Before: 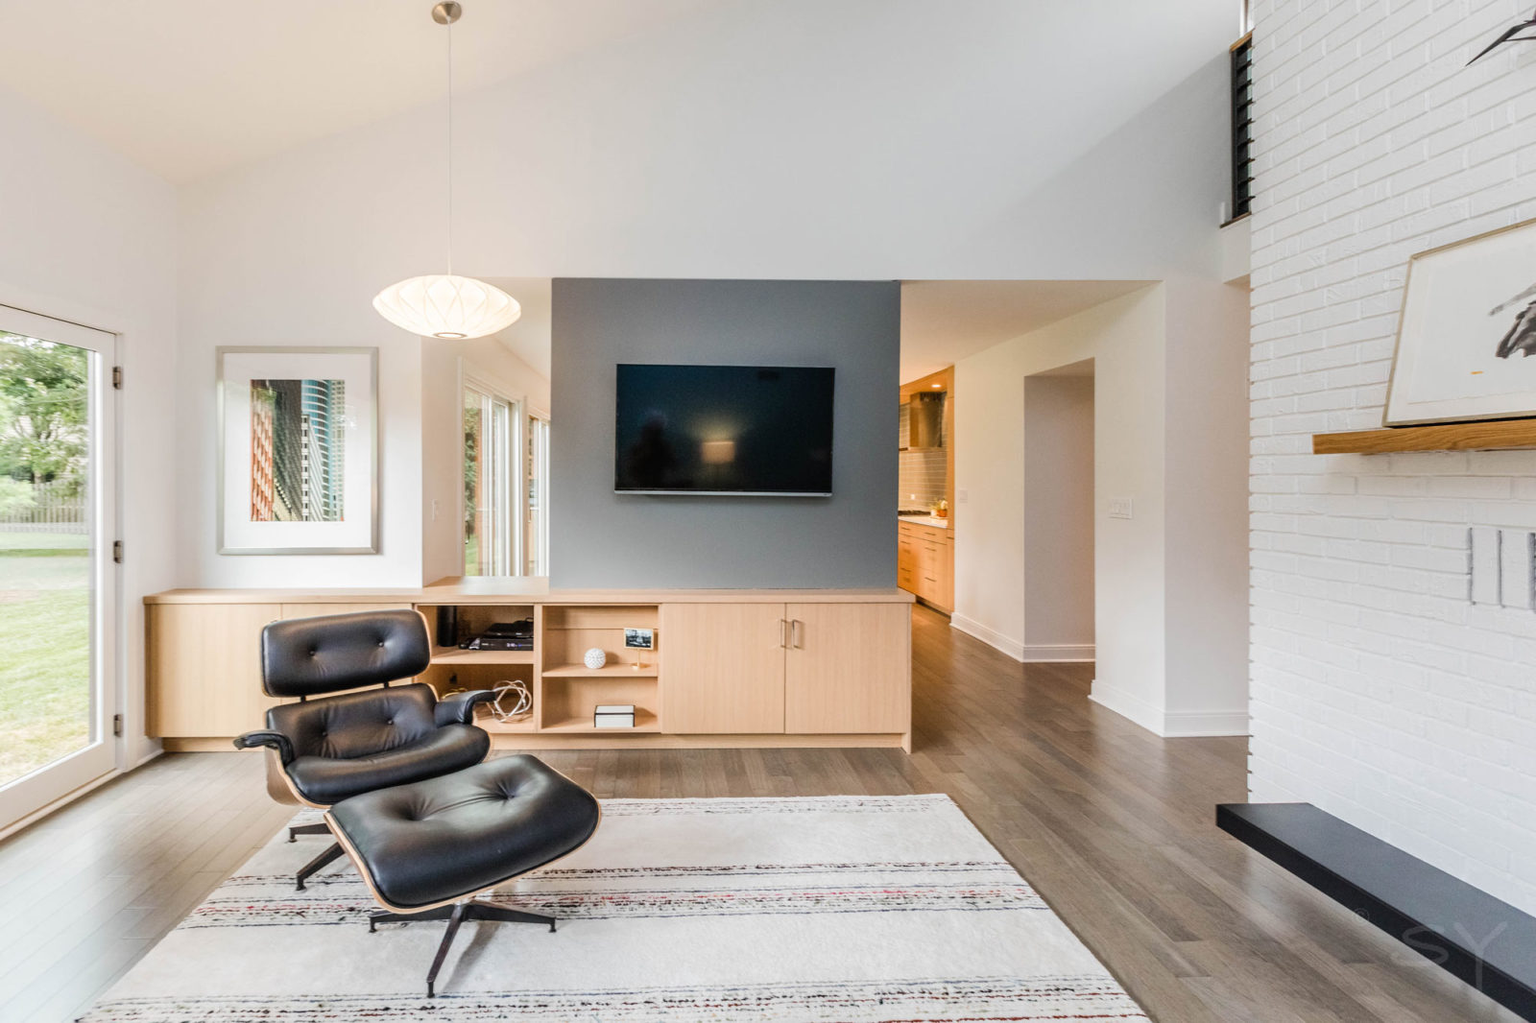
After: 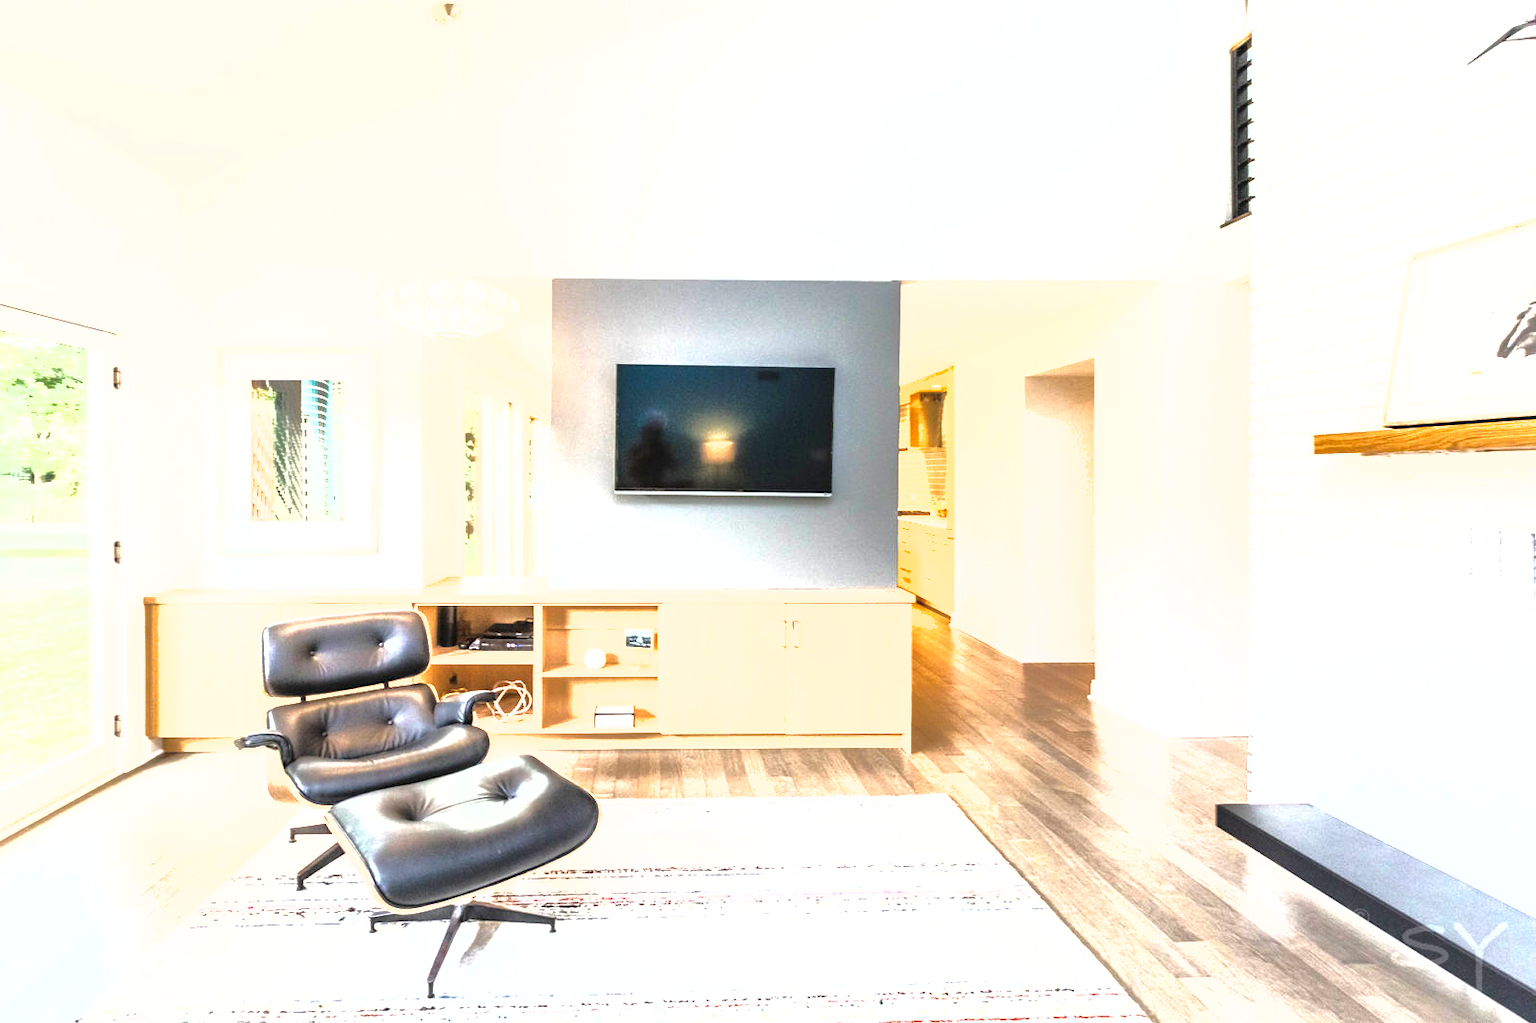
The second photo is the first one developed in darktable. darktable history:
exposure: black level correction 0, exposure 1.946 EV, compensate exposure bias true, compensate highlight preservation false
shadows and highlights: shadows 9.37, white point adjustment 1.02, highlights -40.26
